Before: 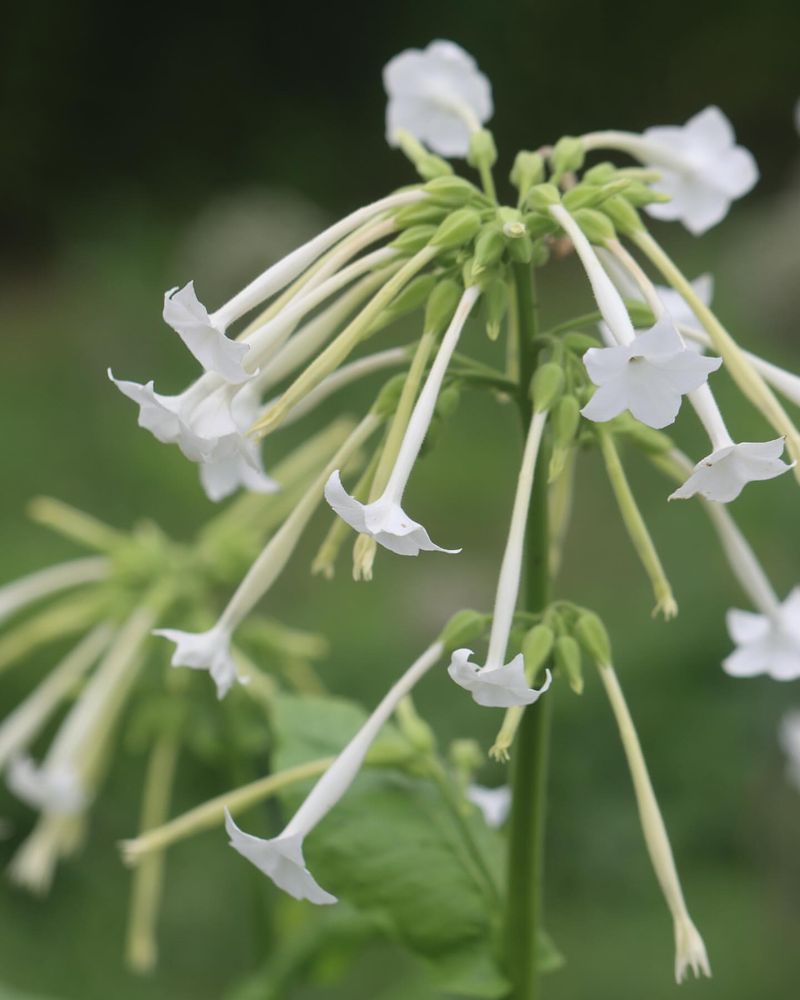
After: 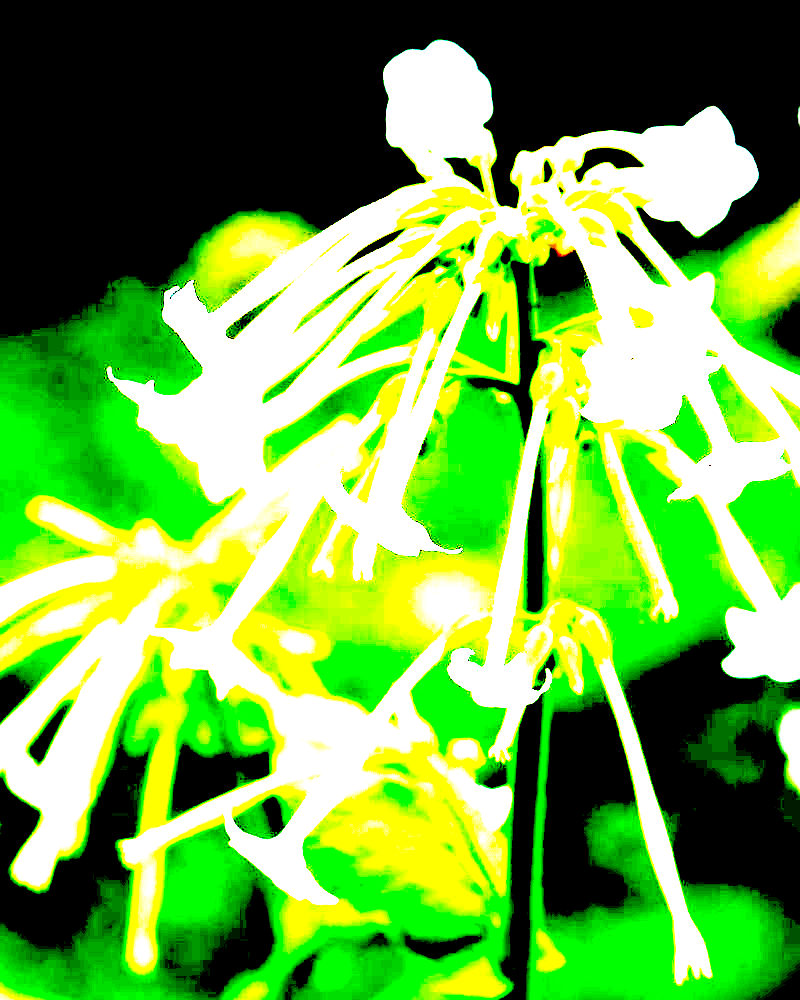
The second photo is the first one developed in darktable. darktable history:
exposure: black level correction 0.1, exposure 2.935 EV, compensate exposure bias true, compensate highlight preservation false
tone equalizer: on, module defaults
